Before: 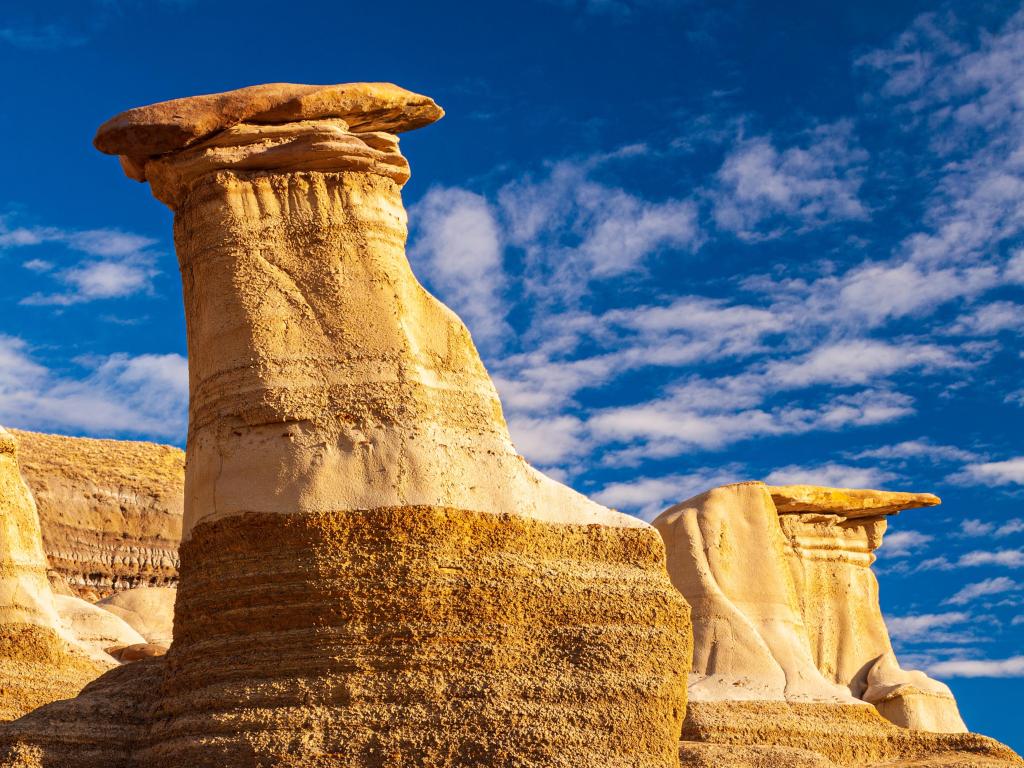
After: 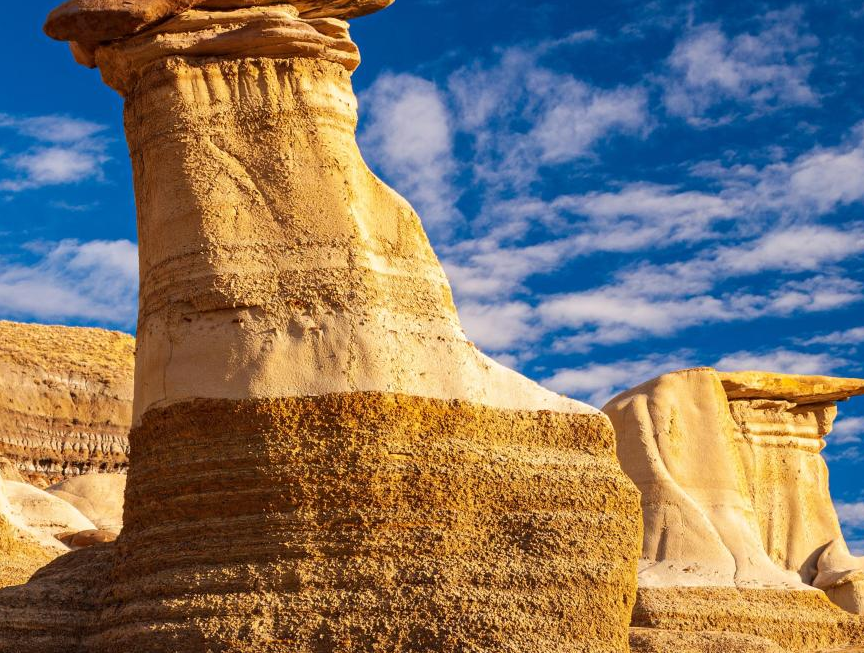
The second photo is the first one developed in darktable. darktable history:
crop and rotate: left 4.894%, top 14.944%, right 10.697%
